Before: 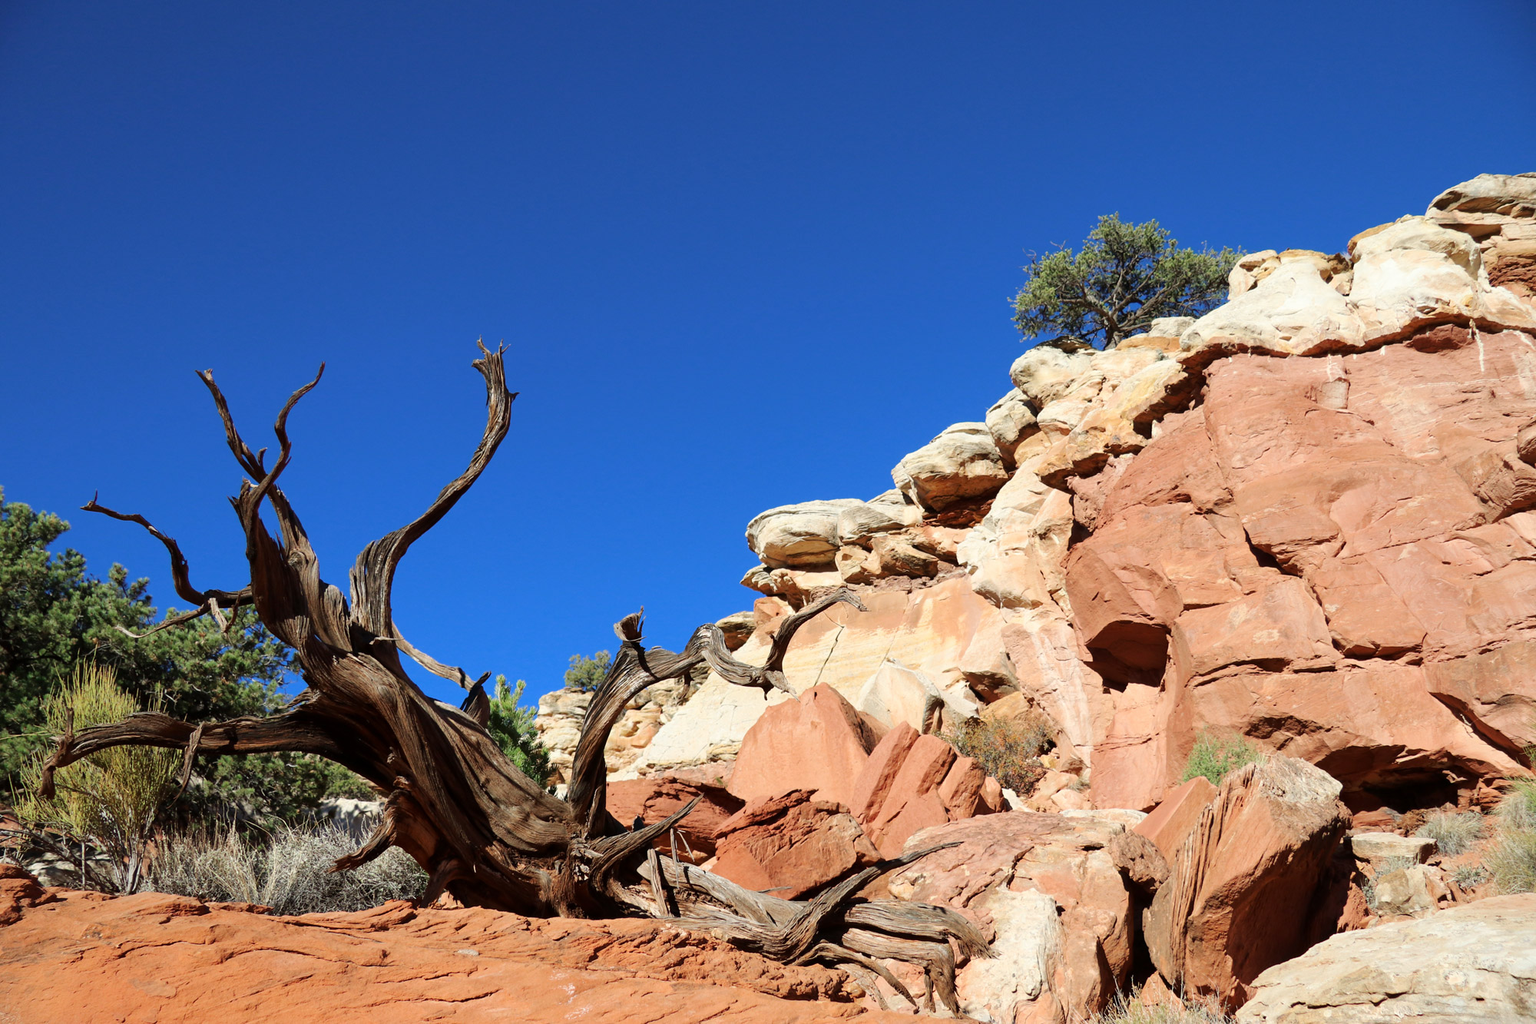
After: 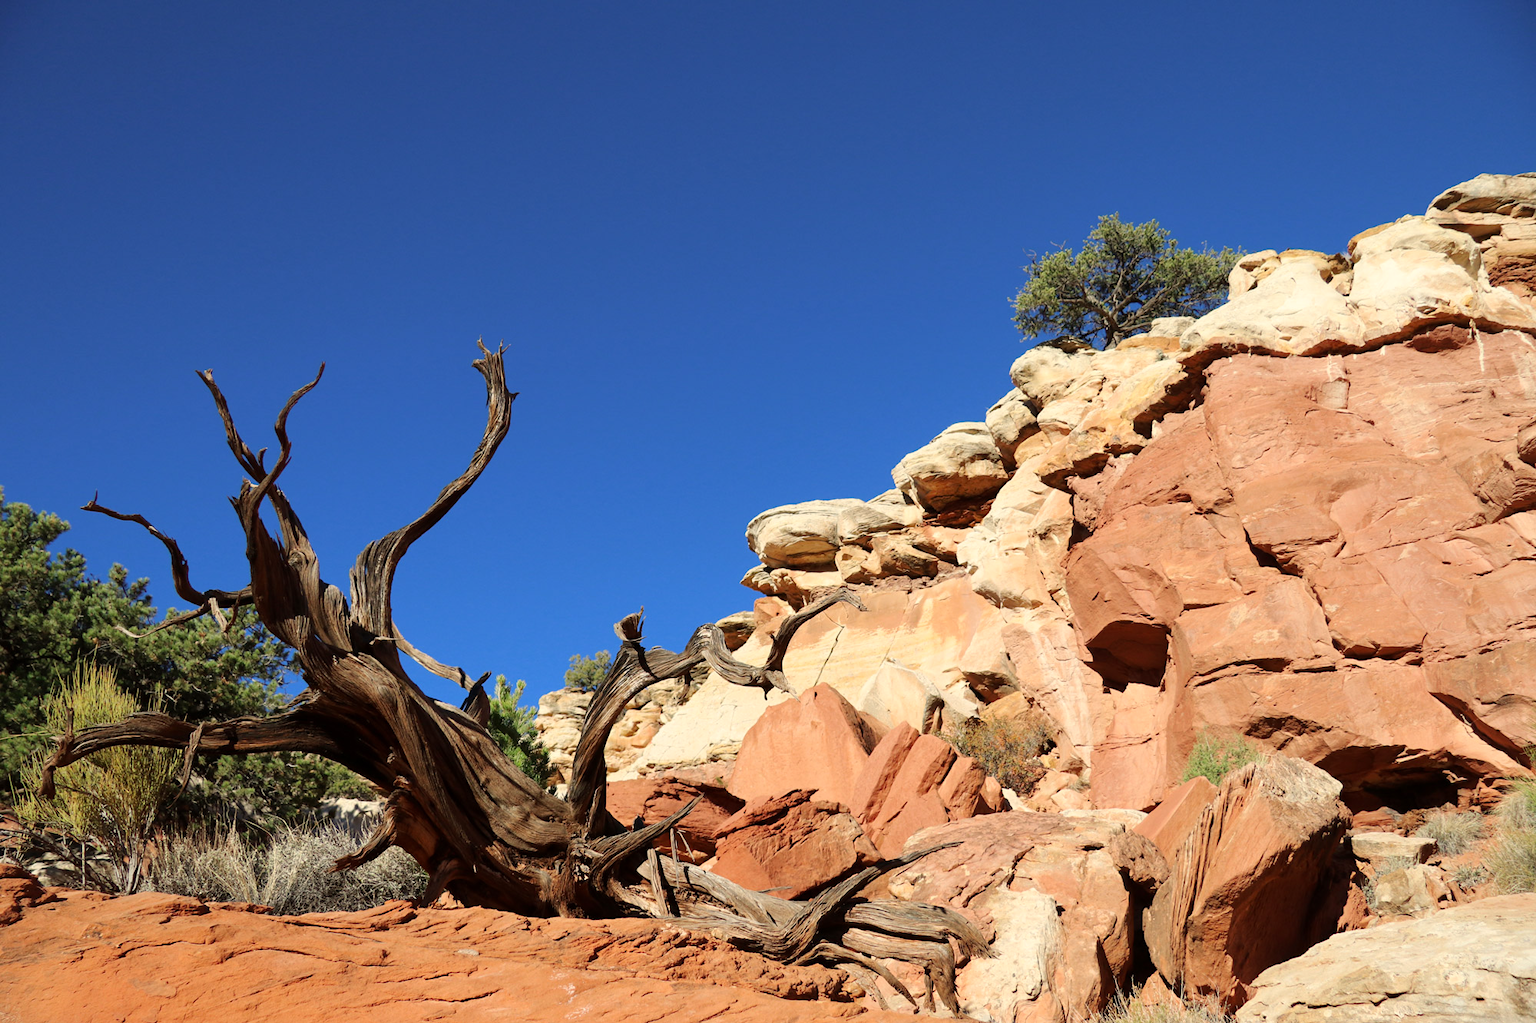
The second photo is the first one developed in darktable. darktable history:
color calibration: x 0.329, y 0.343, temperature 5660.93 K
